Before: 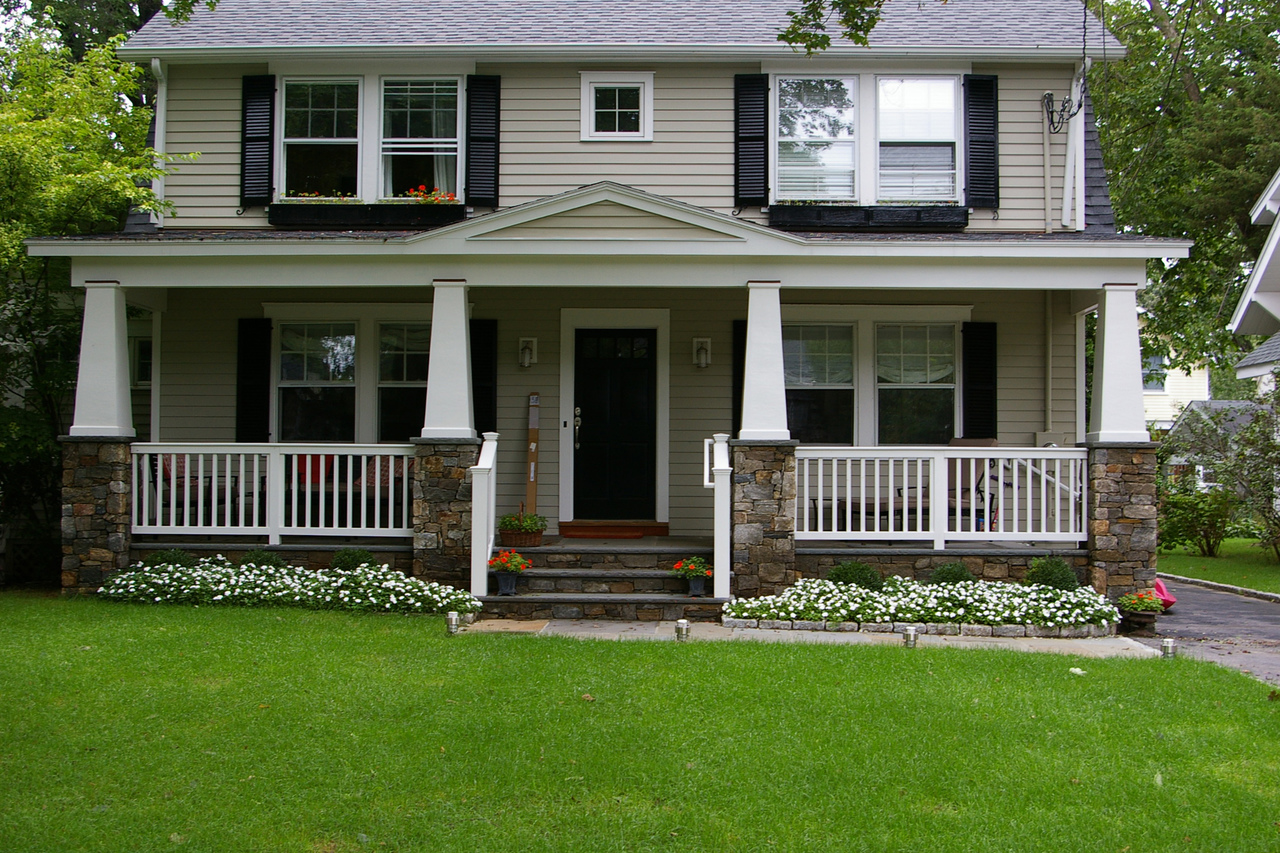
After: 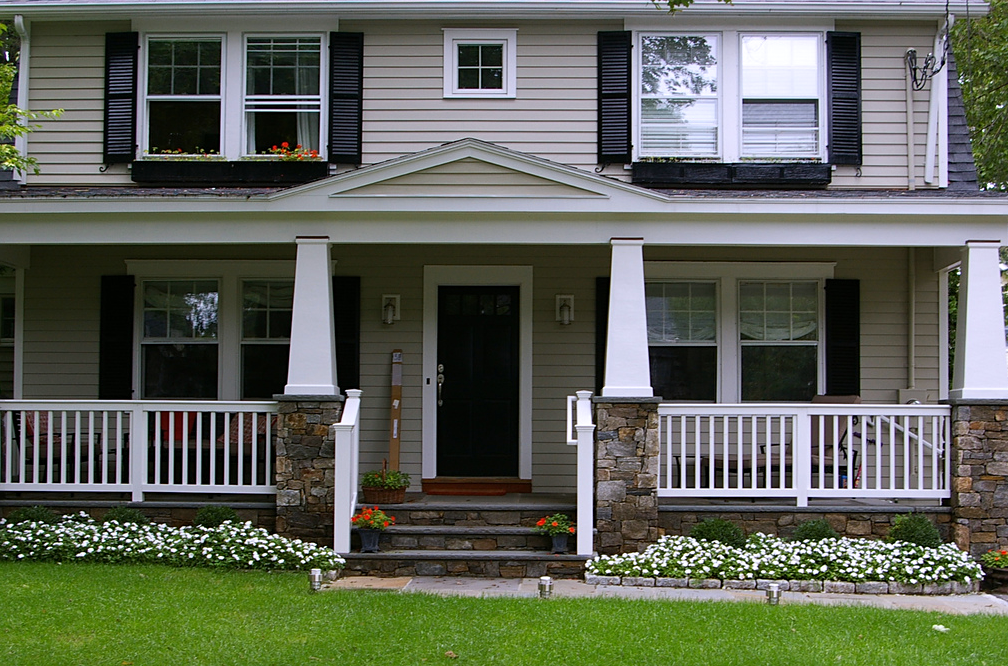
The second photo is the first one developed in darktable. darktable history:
white balance: red 1.004, blue 1.096
sharpen: amount 0.2
crop and rotate: left 10.77%, top 5.1%, right 10.41%, bottom 16.76%
